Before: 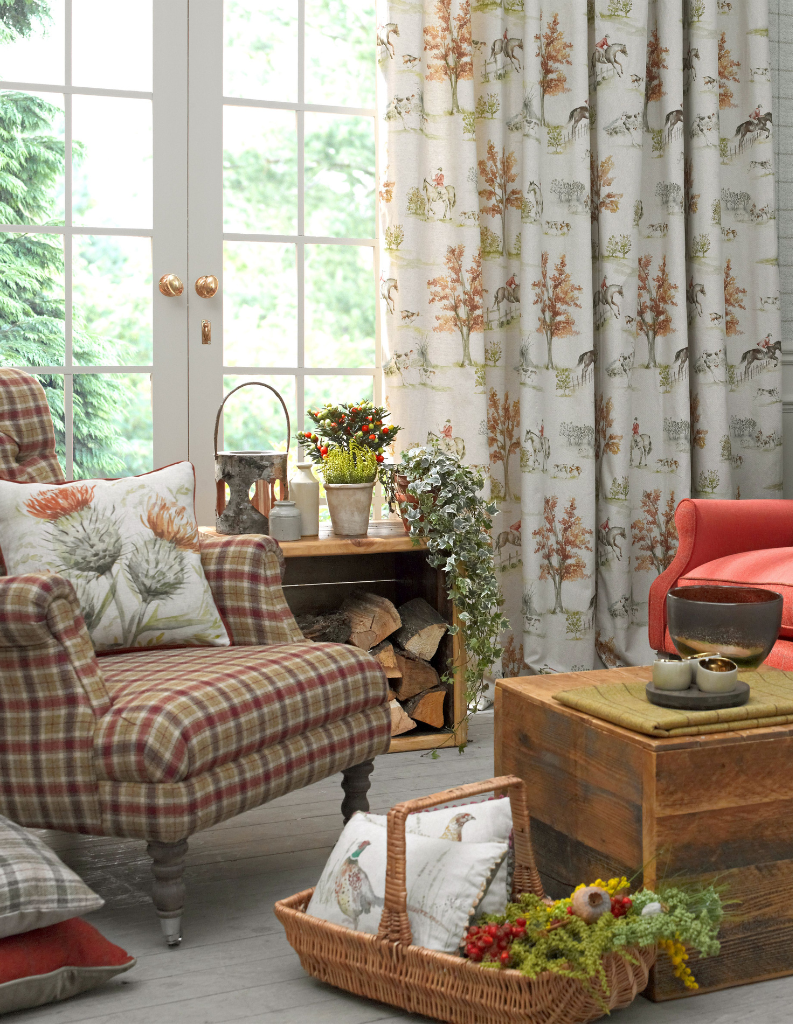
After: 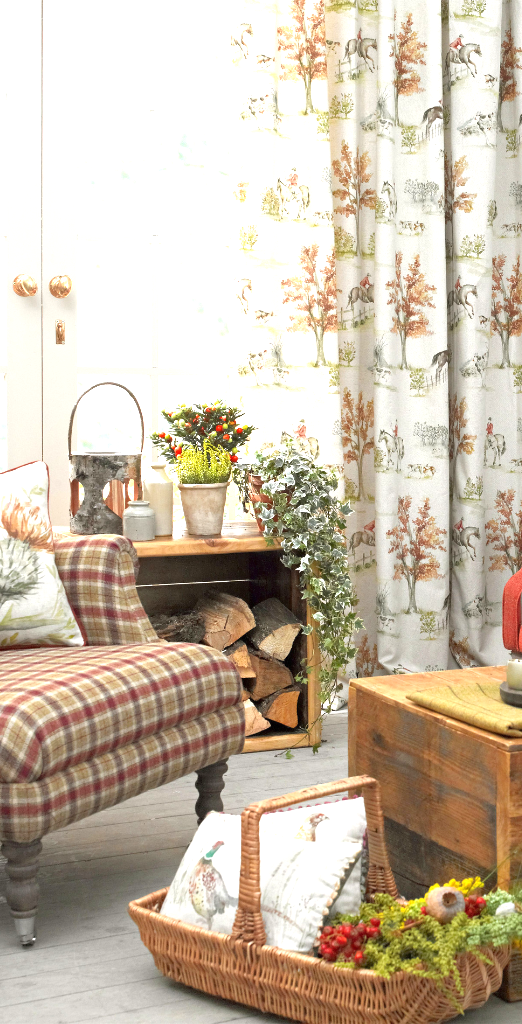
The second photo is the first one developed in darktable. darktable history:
exposure: black level correction 0, exposure 1.001 EV, compensate highlight preservation false
crop and rotate: left 18.432%, right 15.62%
